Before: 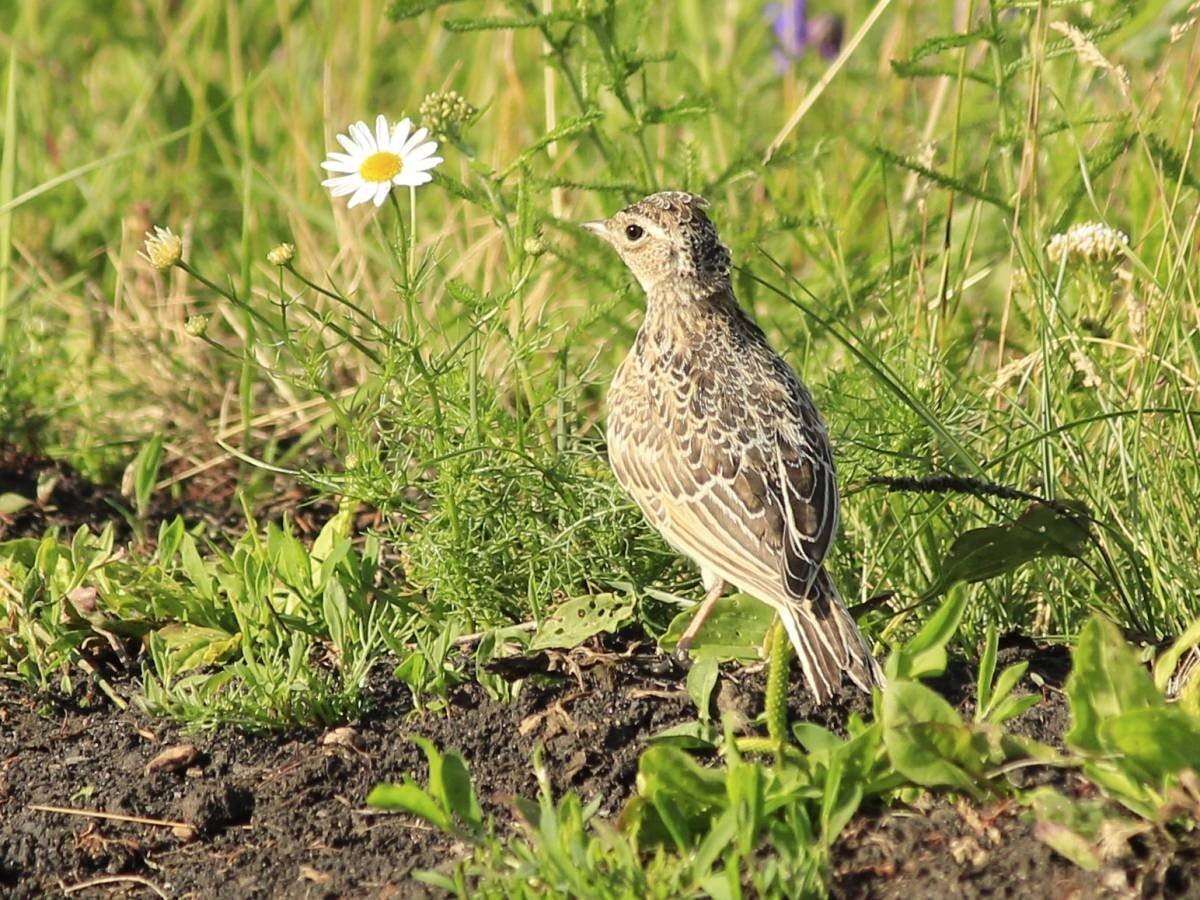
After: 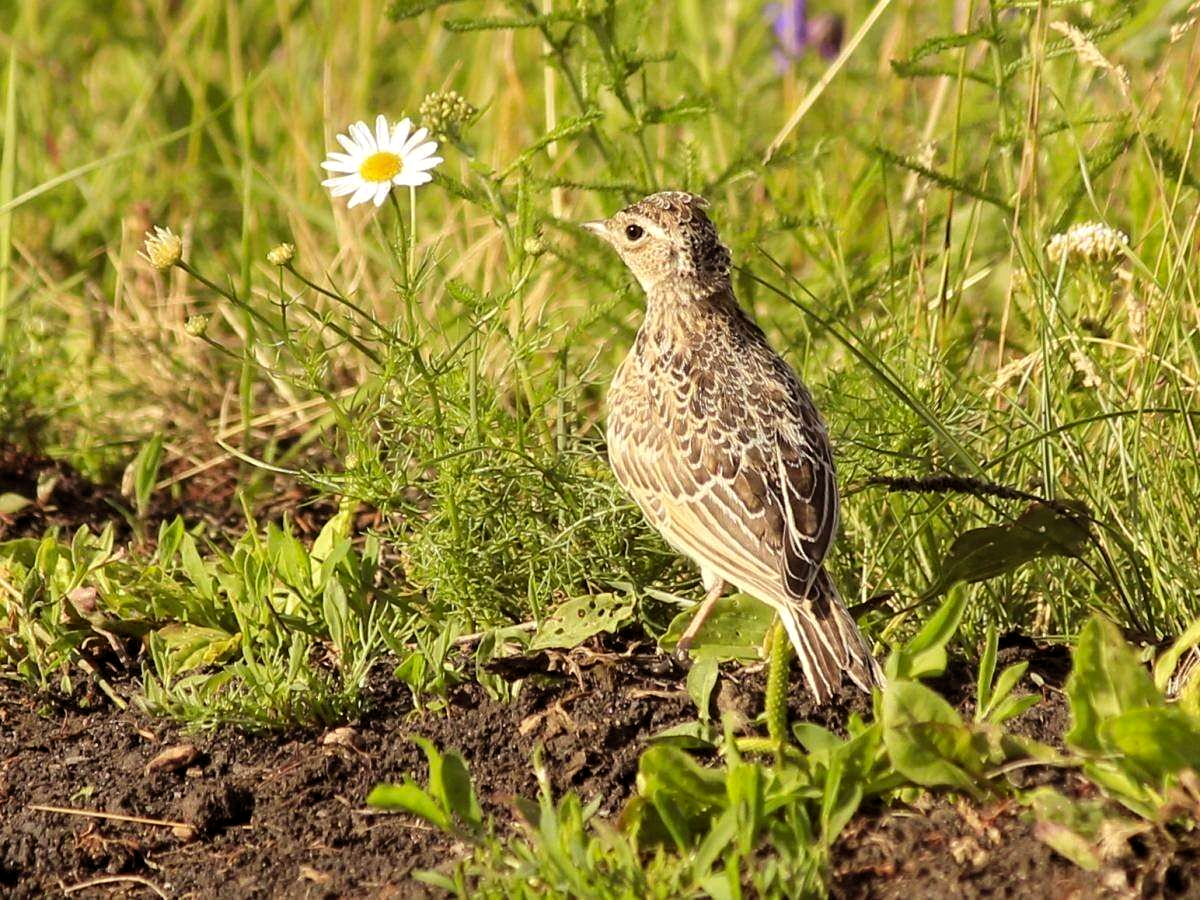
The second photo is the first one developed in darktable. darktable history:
tone equalizer: on, module defaults
levels: levels [0.026, 0.507, 0.987]
rgb levels: mode RGB, independent channels, levels [[0, 0.5, 1], [0, 0.521, 1], [0, 0.536, 1]]
